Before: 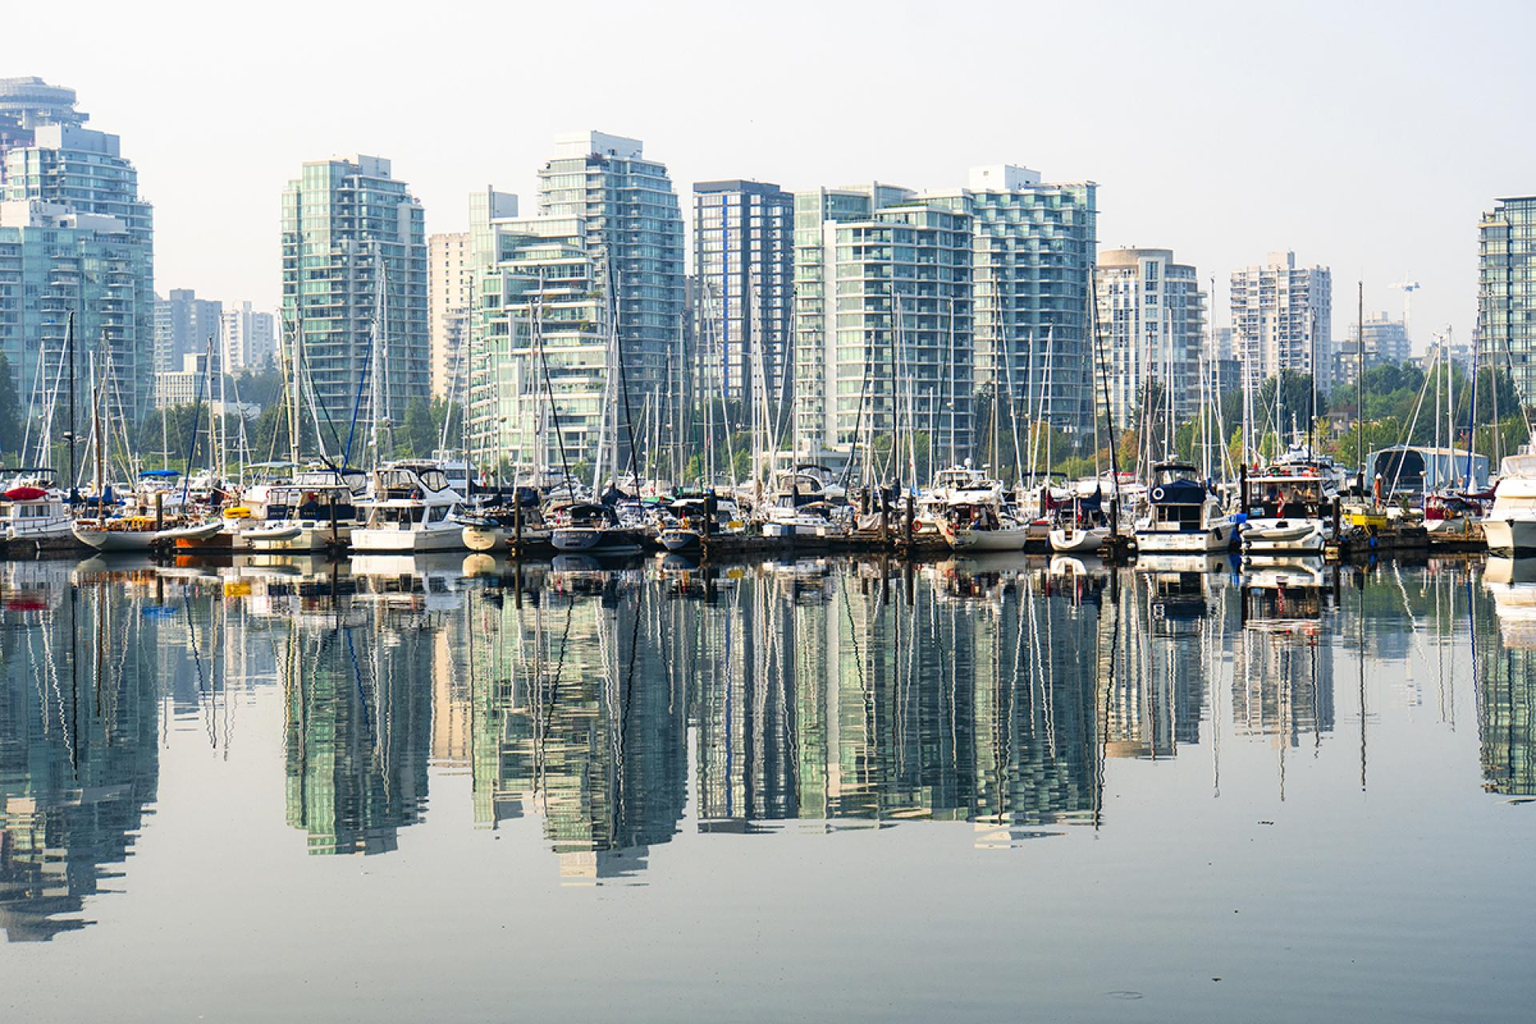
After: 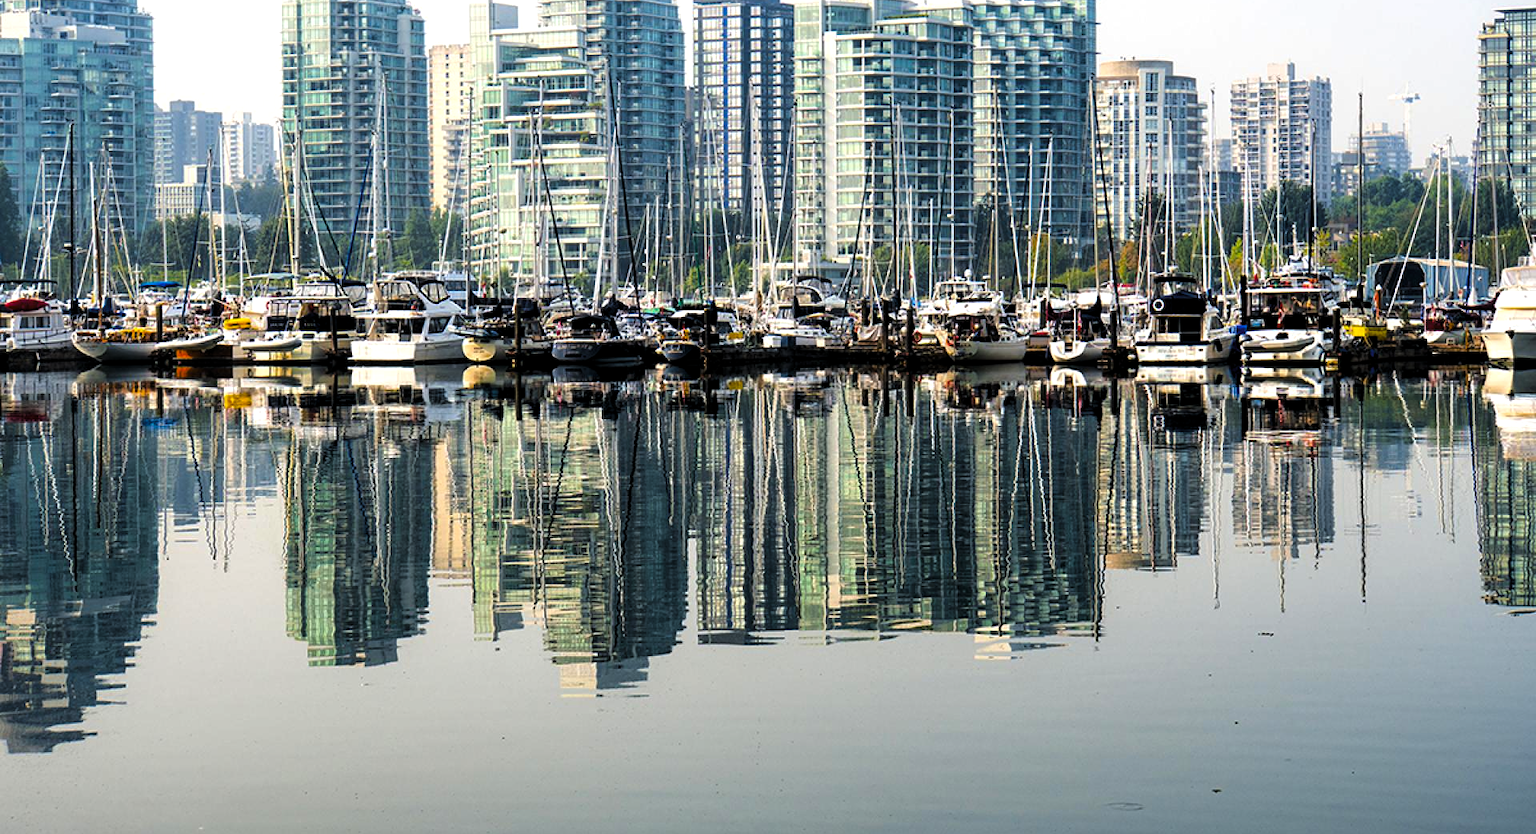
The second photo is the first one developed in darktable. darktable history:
crop and rotate: top 18.507%
levels: levels [0.101, 0.578, 0.953]
color balance rgb: perceptual saturation grading › global saturation 25%, perceptual brilliance grading › mid-tones 10%, perceptual brilliance grading › shadows 15%, global vibrance 20%
